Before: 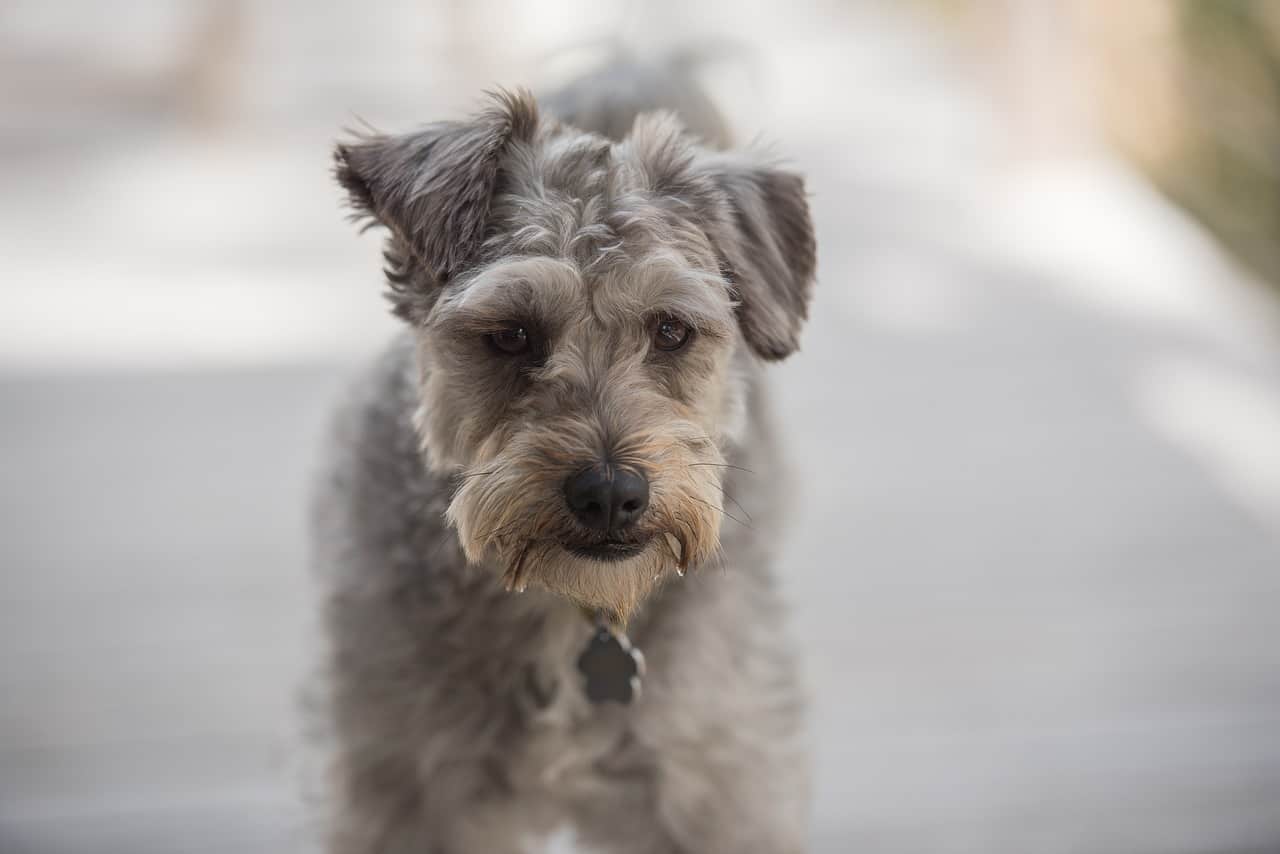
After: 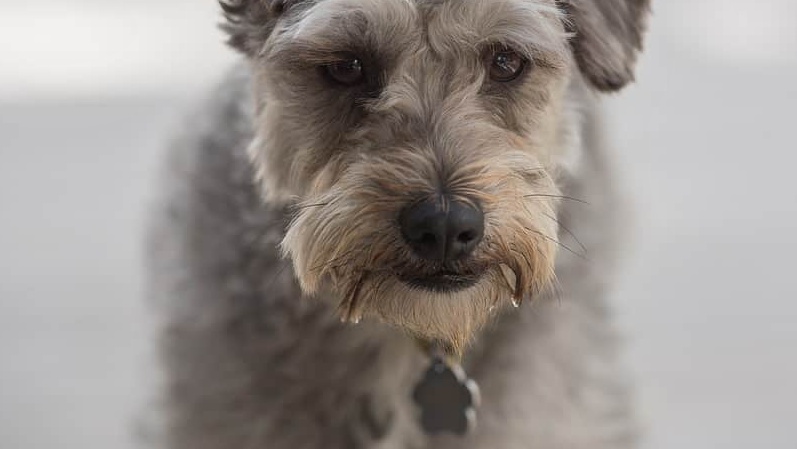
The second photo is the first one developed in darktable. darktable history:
tone equalizer: mask exposure compensation -0.486 EV
crop: left 12.938%, top 31.507%, right 24.774%, bottom 15.876%
